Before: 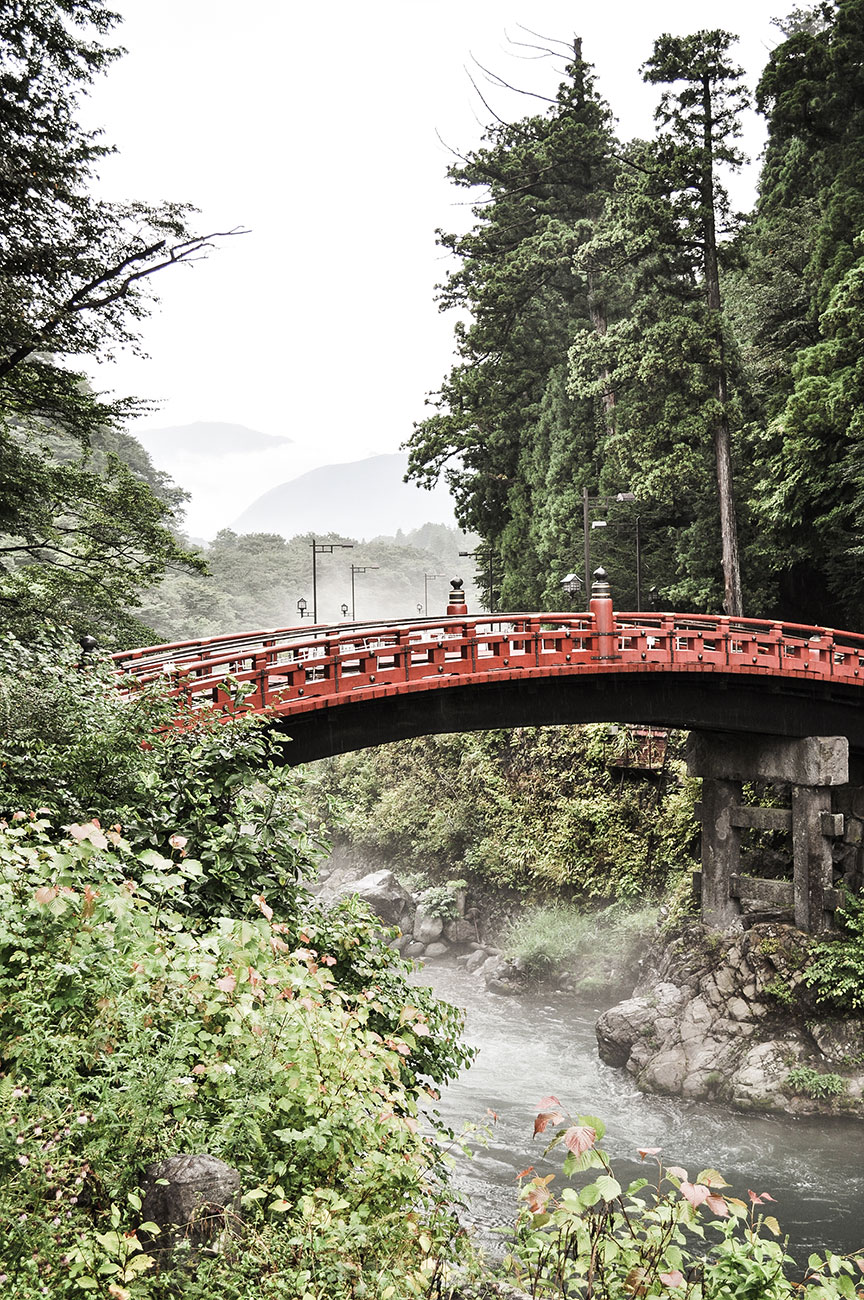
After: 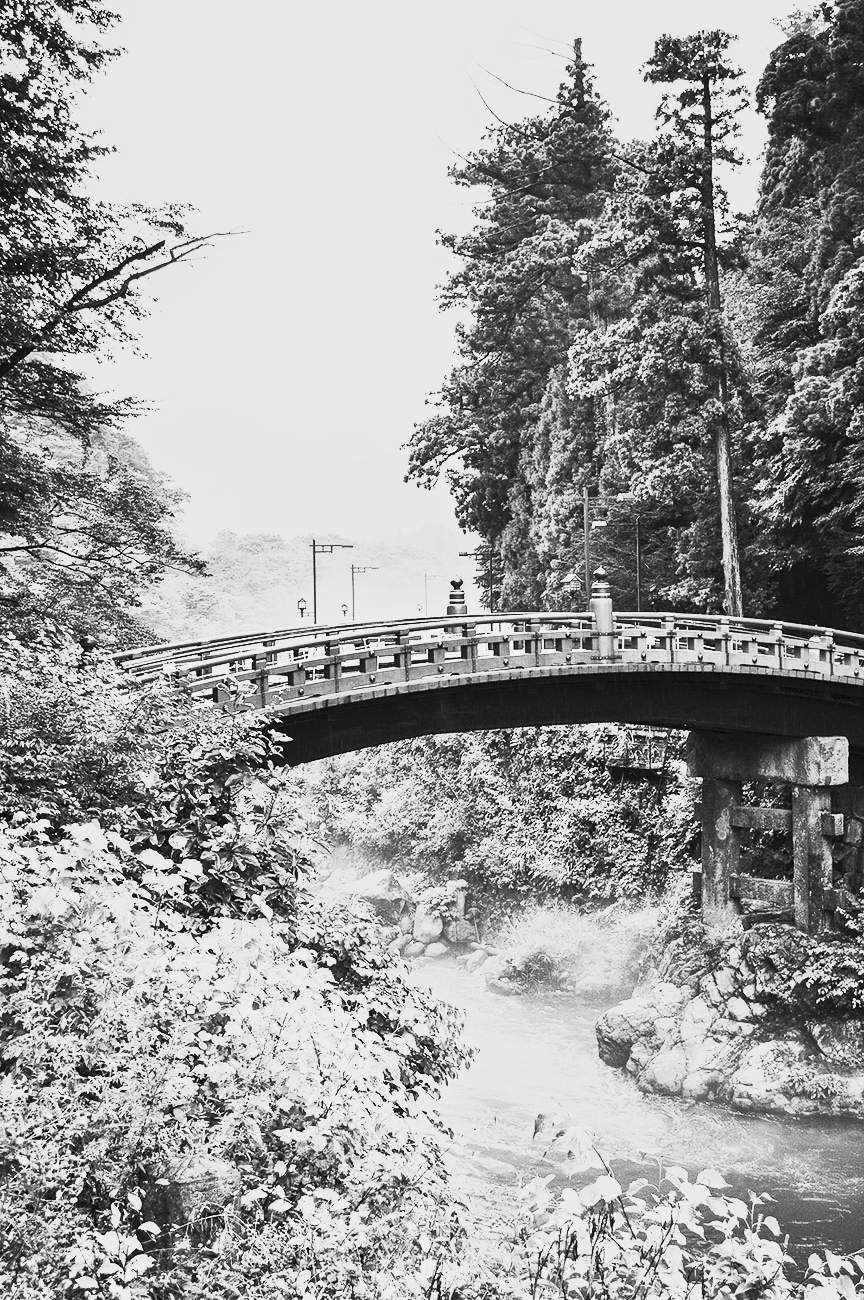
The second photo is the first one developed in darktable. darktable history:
monochrome: a 26.22, b 42.67, size 0.8
contrast brightness saturation: contrast 0.57, brightness 0.57, saturation -0.34
